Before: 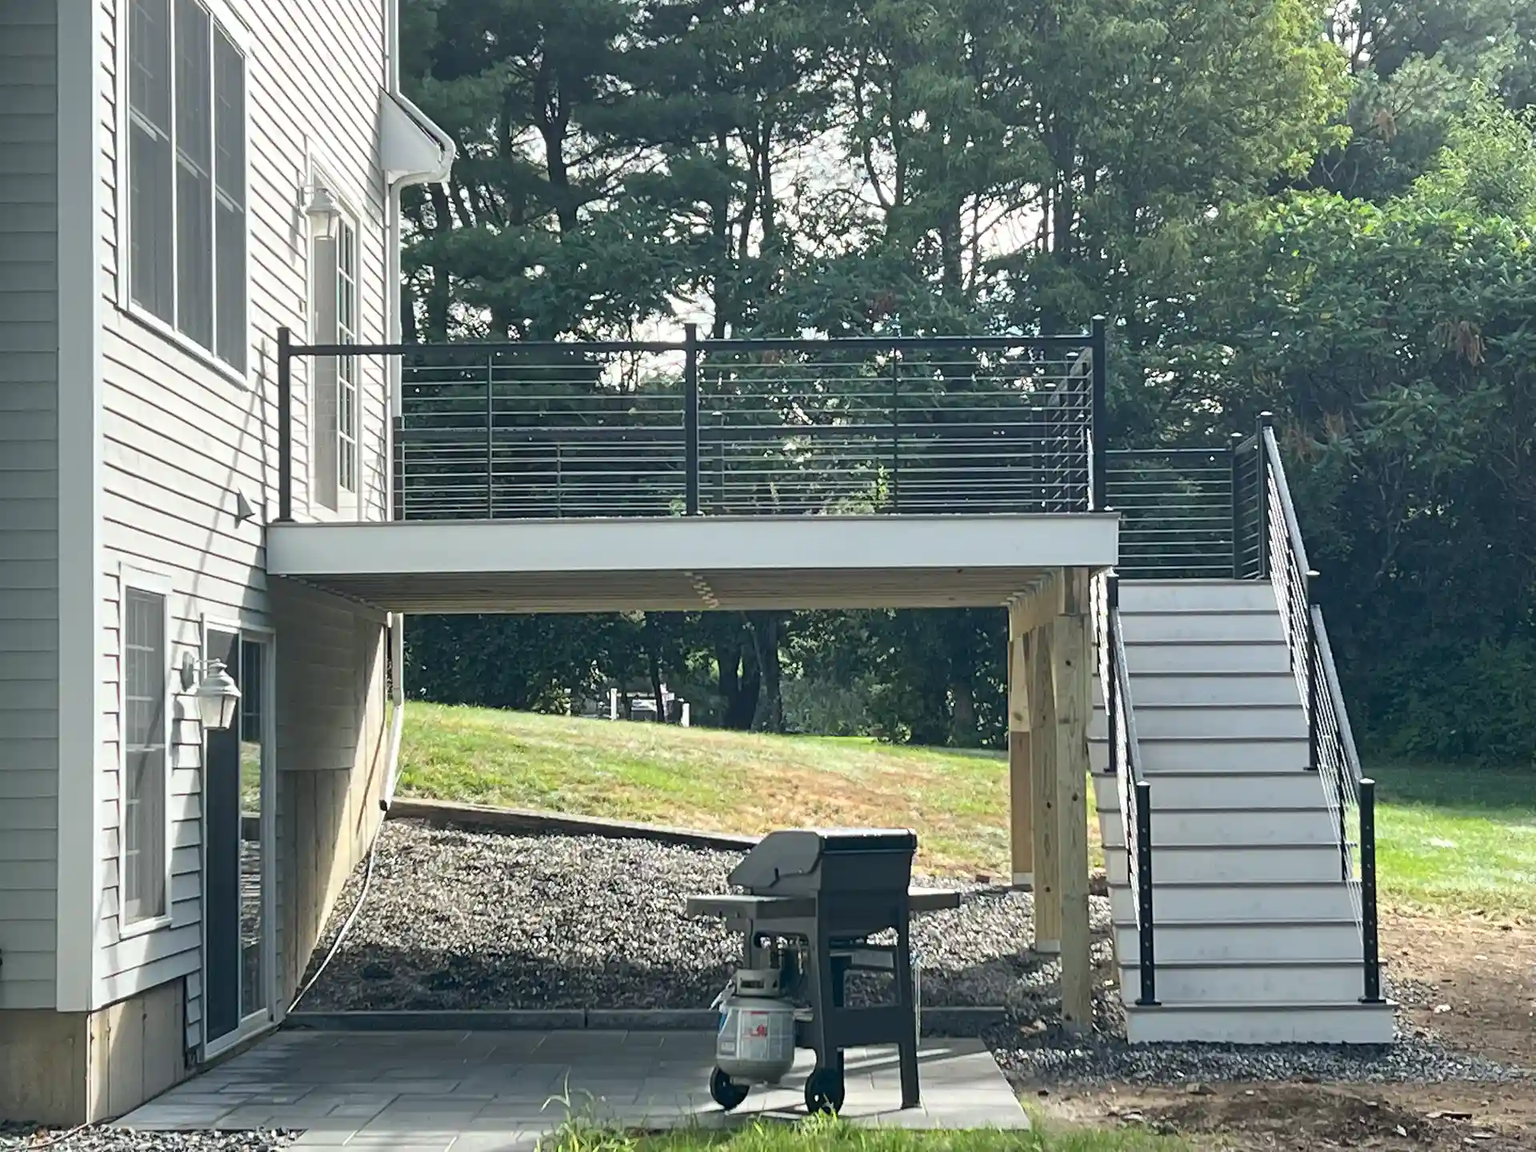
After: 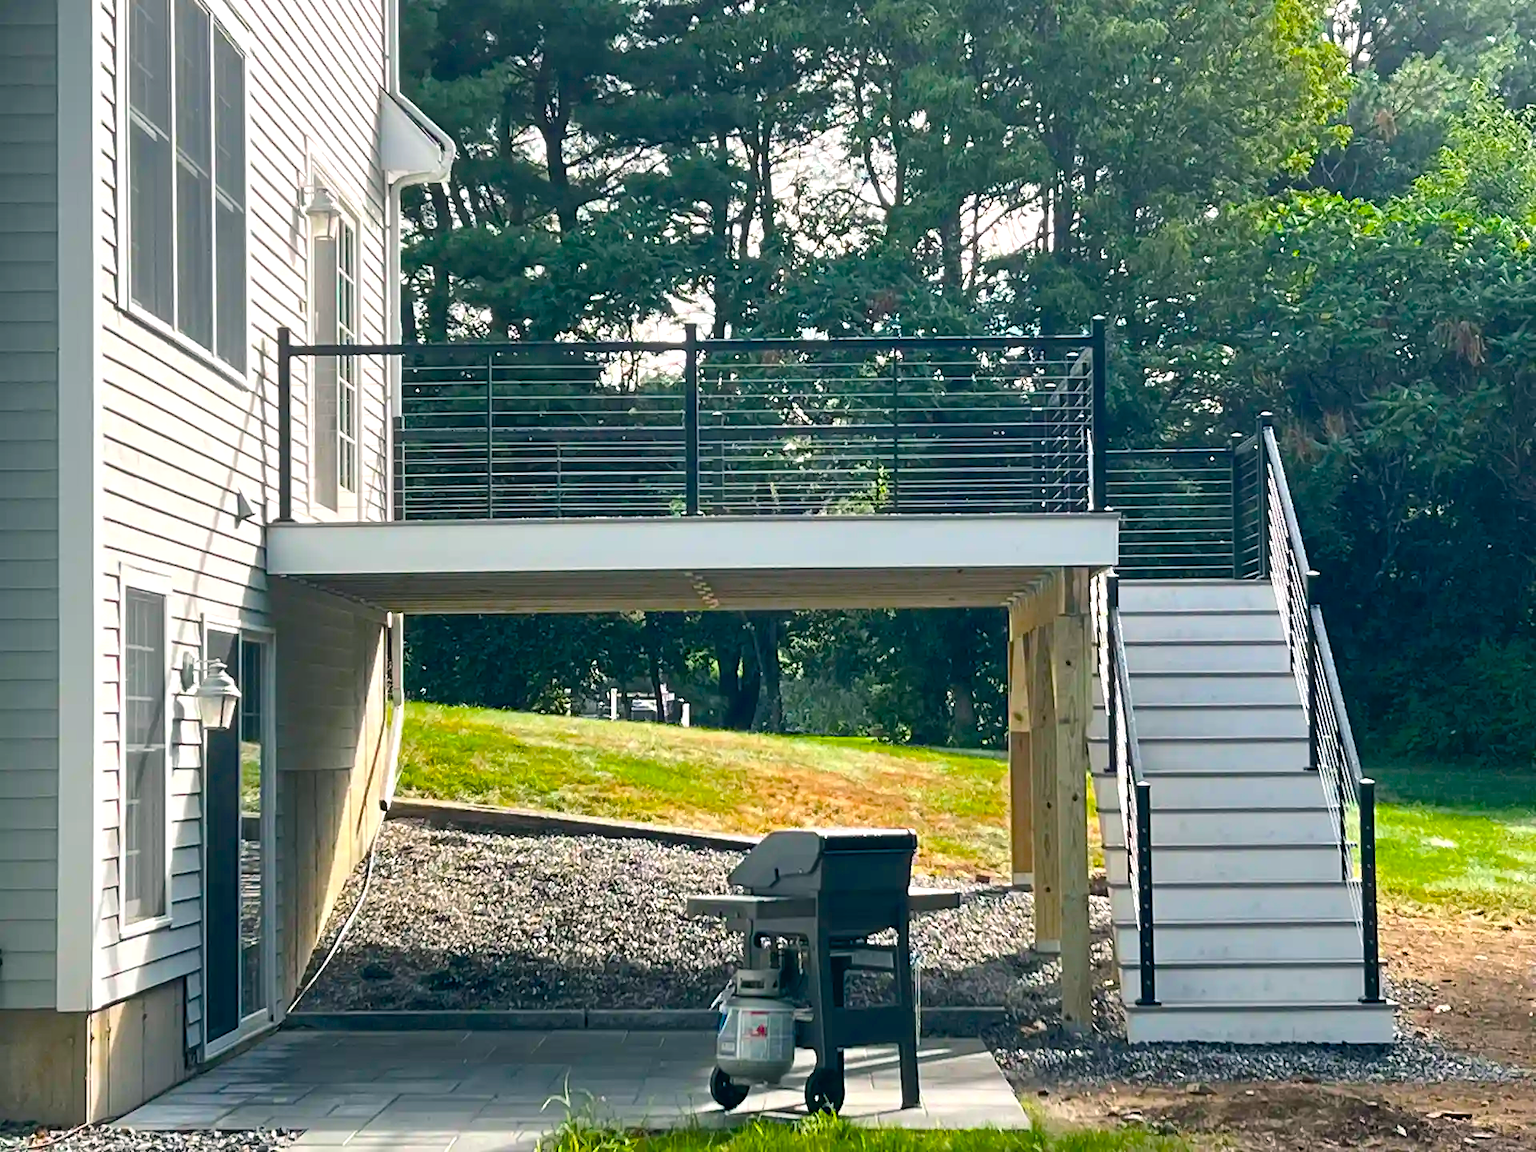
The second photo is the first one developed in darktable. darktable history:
color balance rgb: highlights gain › chroma 0.87%, highlights gain › hue 27.33°, perceptual saturation grading › global saturation 39.041%, perceptual brilliance grading › highlights 11.349%, global vibrance 0.898%, saturation formula JzAzBz (2021)
